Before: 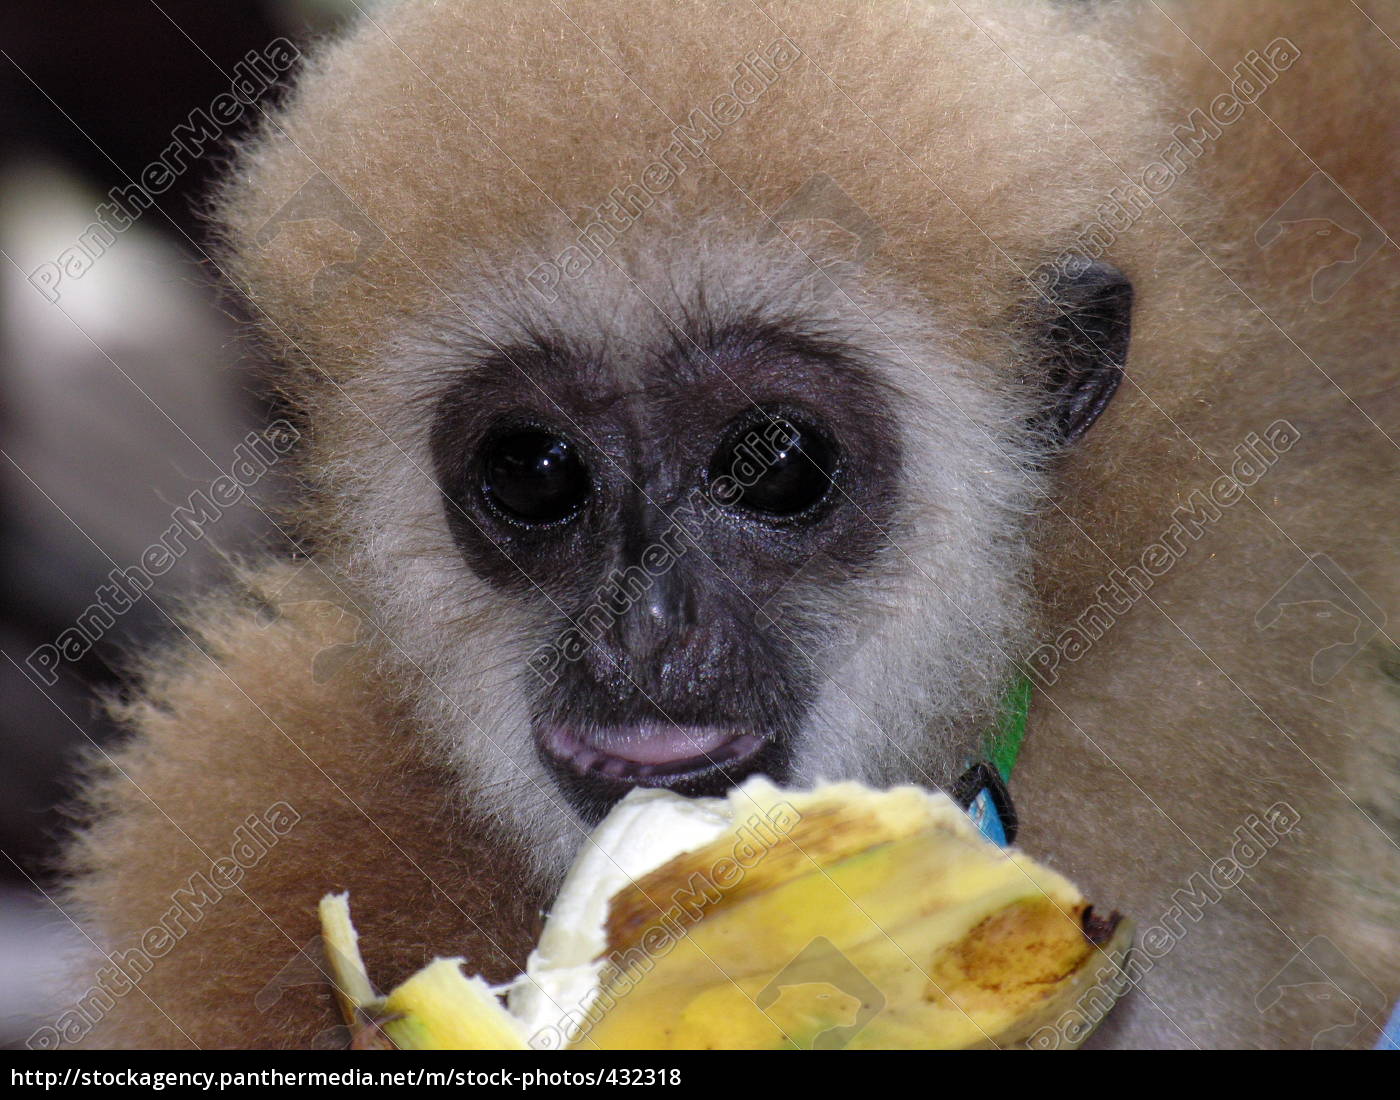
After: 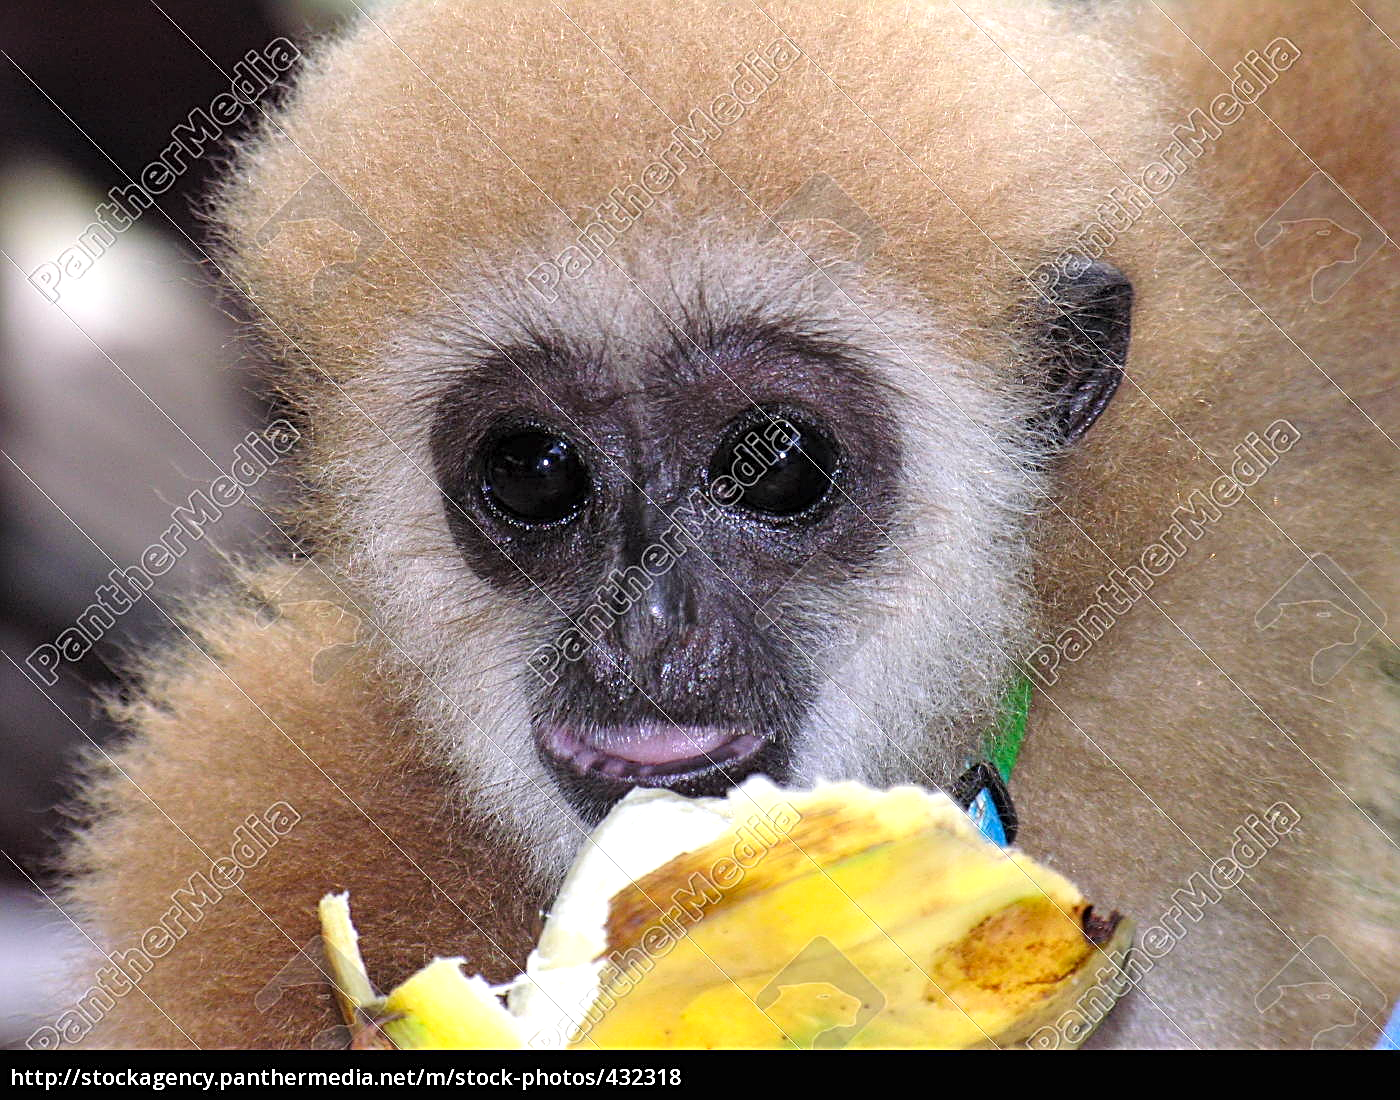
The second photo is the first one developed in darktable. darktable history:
exposure: exposure 0.61 EV, compensate highlight preservation false
sharpen: radius 2.644, amount 0.665
contrast brightness saturation: contrast 0.071, brightness 0.085, saturation 0.178
